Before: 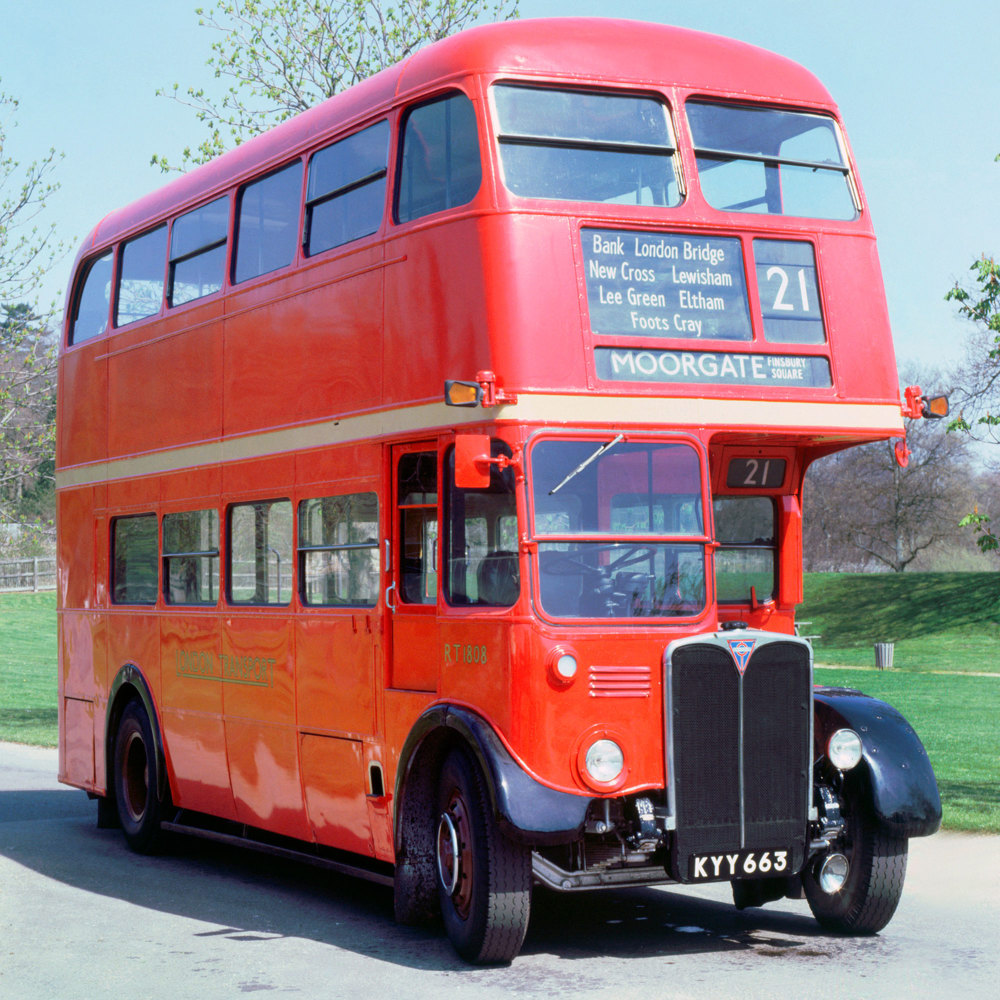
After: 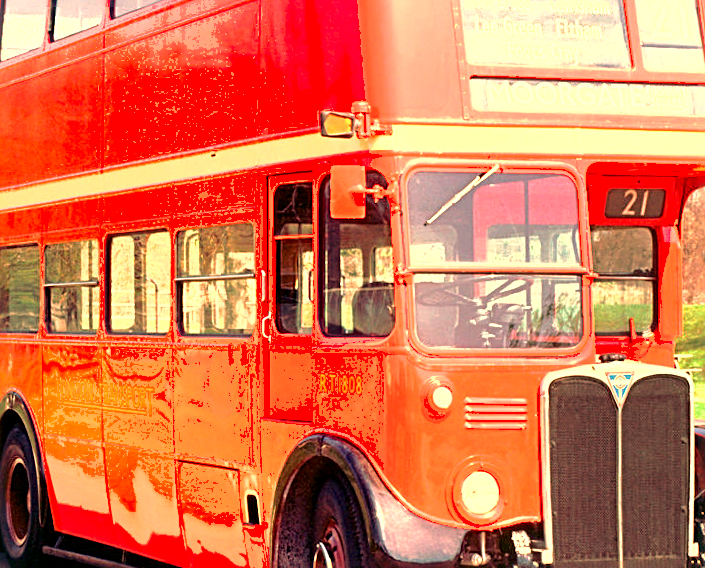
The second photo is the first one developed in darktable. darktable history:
white balance: red 1.467, blue 0.684
shadows and highlights: shadows -20, white point adjustment -2, highlights -35
rotate and perspective: lens shift (horizontal) -0.055, automatic cropping off
crop: left 11.123%, top 27.61%, right 18.3%, bottom 17.034%
exposure: black level correction 0.001, exposure 1.646 EV, compensate exposure bias true, compensate highlight preservation false
color correction: highlights a* 3.84, highlights b* 5.07
sharpen: radius 2.676, amount 0.669
tone equalizer: -8 EV -0.55 EV
